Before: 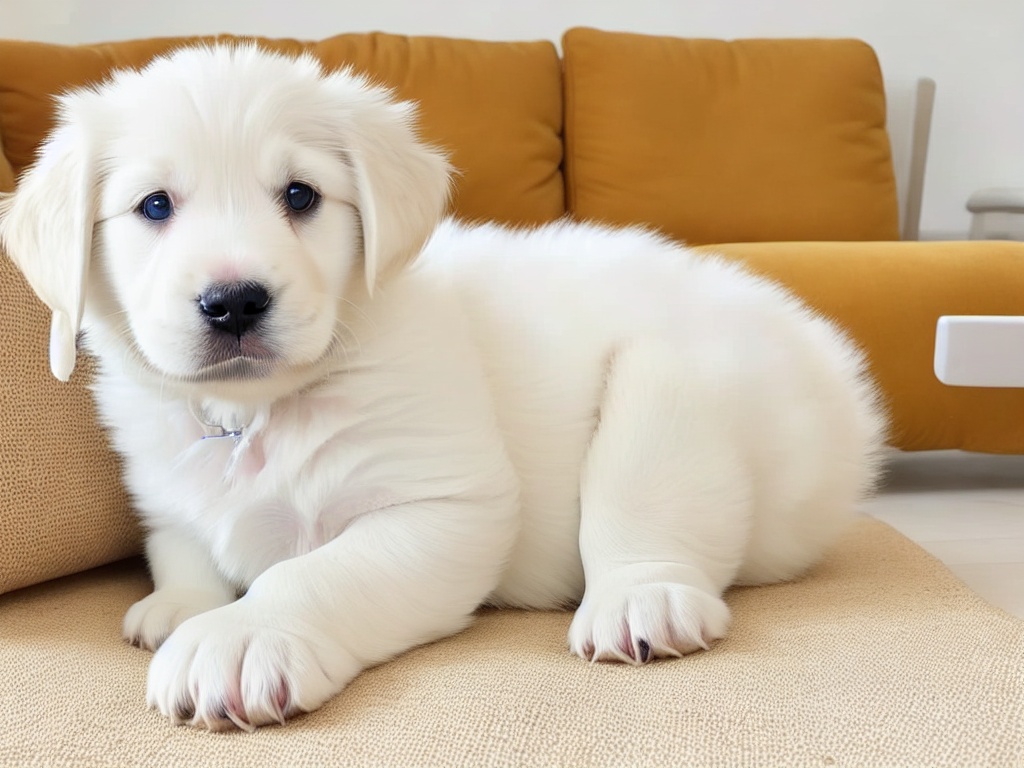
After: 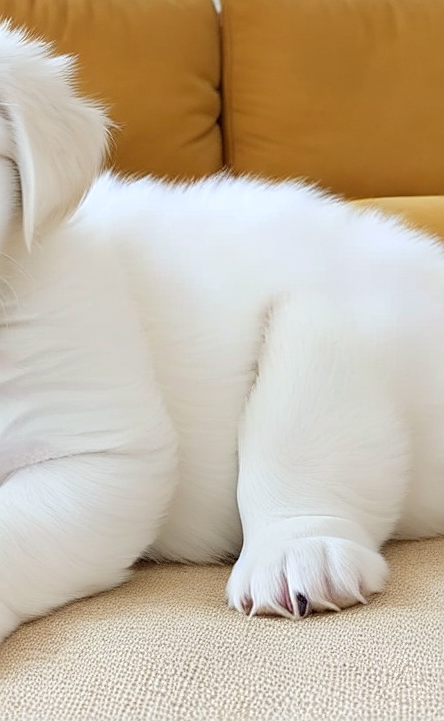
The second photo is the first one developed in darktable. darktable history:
crop: left 33.452%, top 6.025%, right 23.155%
white balance: red 0.967, blue 1.049
sharpen: on, module defaults
